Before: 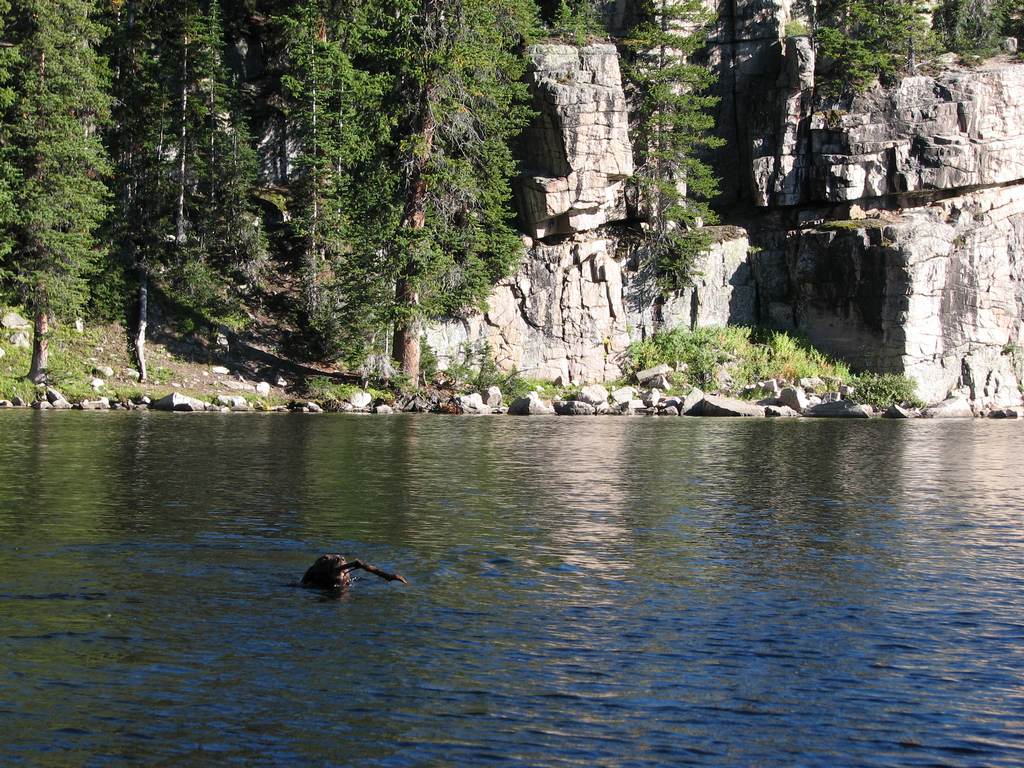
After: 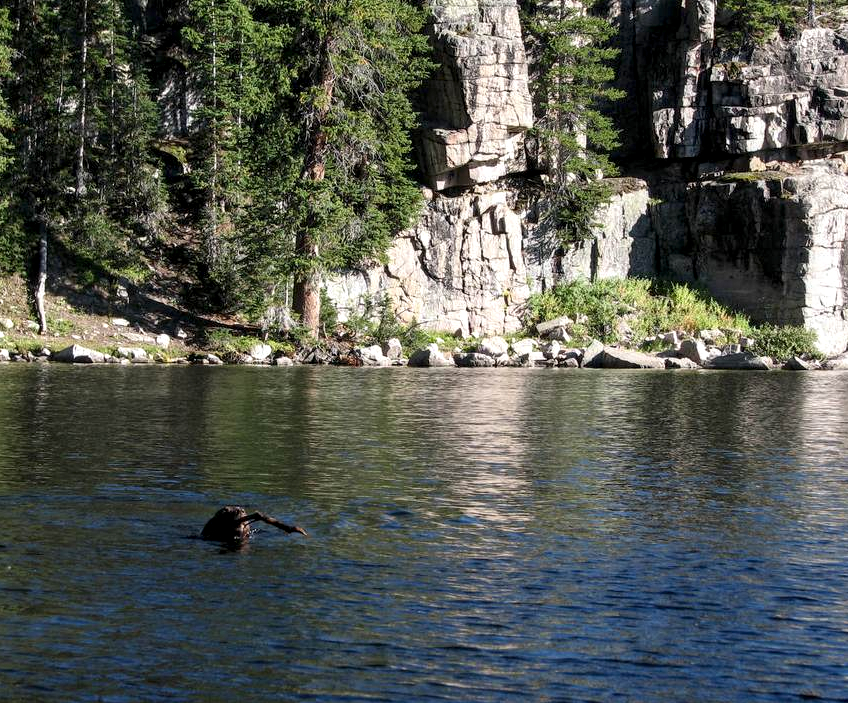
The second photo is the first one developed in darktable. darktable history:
crop: left 9.807%, top 6.259%, right 7.334%, bottom 2.177%
local contrast: highlights 25%, shadows 75%, midtone range 0.75
